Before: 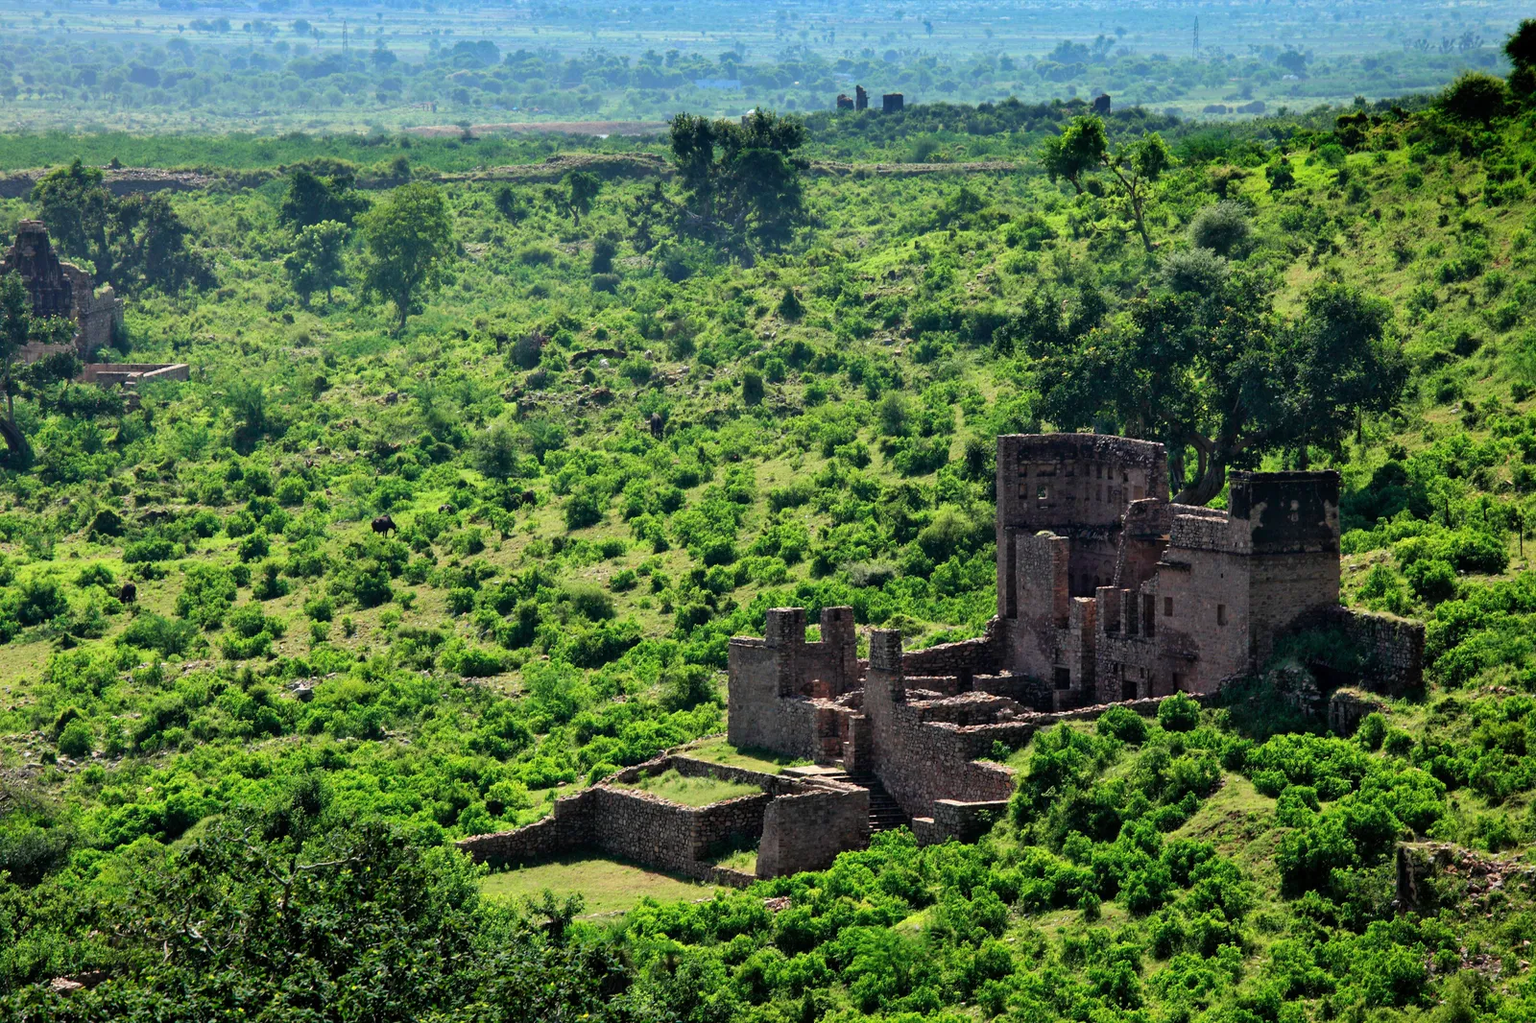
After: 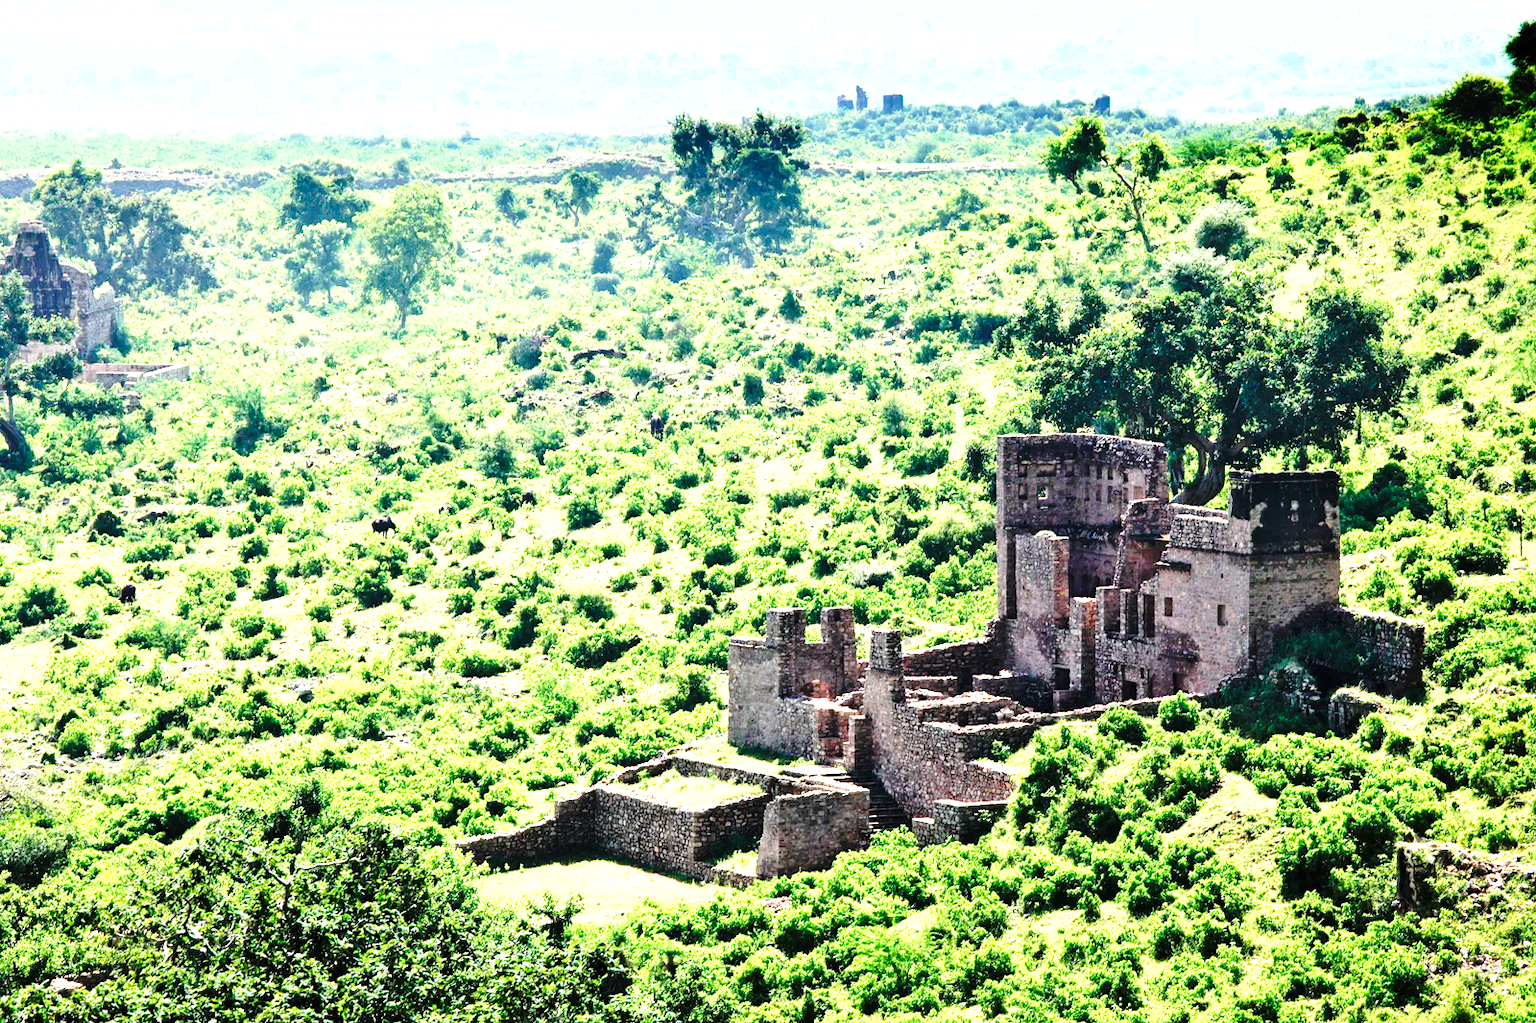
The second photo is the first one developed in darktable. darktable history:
exposure: black level correction 0, exposure 1.45 EV, compensate exposure bias true, compensate highlight preservation false
tone equalizer: -8 EV -0.417 EV, -7 EV -0.389 EV, -6 EV -0.333 EV, -5 EV -0.222 EV, -3 EV 0.222 EV, -2 EV 0.333 EV, -1 EV 0.389 EV, +0 EV 0.417 EV, edges refinement/feathering 500, mask exposure compensation -1.57 EV, preserve details no
base curve: curves: ch0 [(0, 0) (0.036, 0.037) (0.121, 0.228) (0.46, 0.76) (0.859, 0.983) (1, 1)], preserve colors none
